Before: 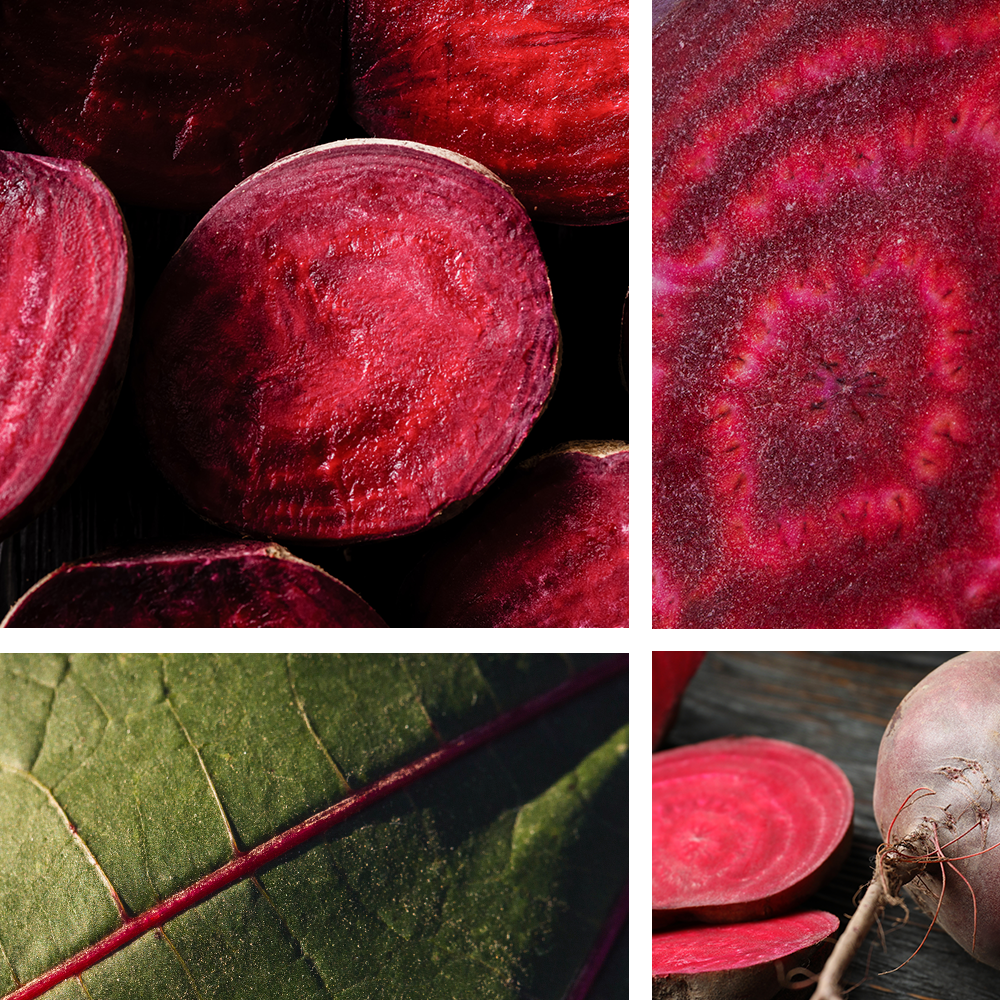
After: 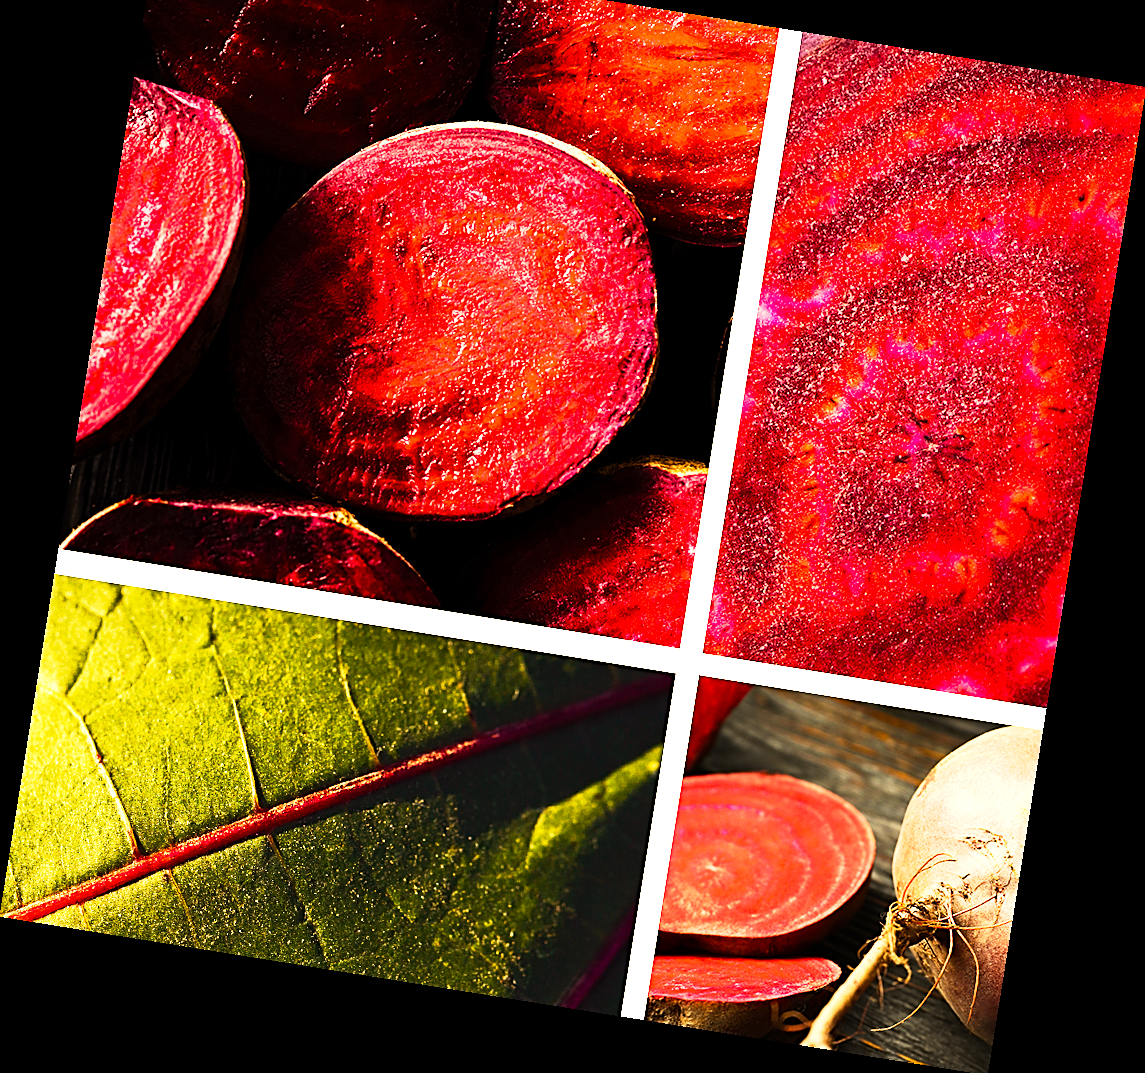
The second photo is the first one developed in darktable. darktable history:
sharpen: on, module defaults
white balance: red 1.123, blue 0.83
tone equalizer: -8 EV -1.08 EV, -7 EV -1.01 EV, -6 EV -0.867 EV, -5 EV -0.578 EV, -3 EV 0.578 EV, -2 EV 0.867 EV, -1 EV 1.01 EV, +0 EV 1.08 EV, edges refinement/feathering 500, mask exposure compensation -1.57 EV, preserve details no
rotate and perspective: rotation 9.12°, automatic cropping off
crop and rotate: top 6.25%
base curve: curves: ch0 [(0, 0) (0.088, 0.125) (0.176, 0.251) (0.354, 0.501) (0.613, 0.749) (1, 0.877)], preserve colors none
exposure: exposure 0.636 EV, compensate highlight preservation false
color balance rgb: linear chroma grading › global chroma 15%, perceptual saturation grading › global saturation 30%
